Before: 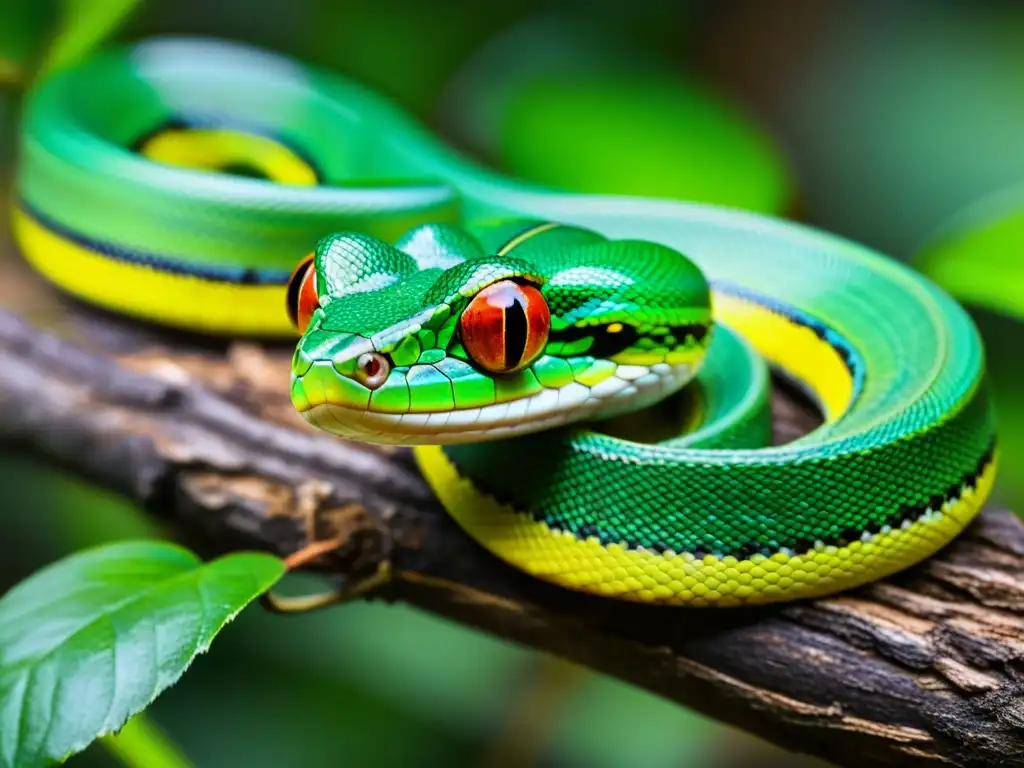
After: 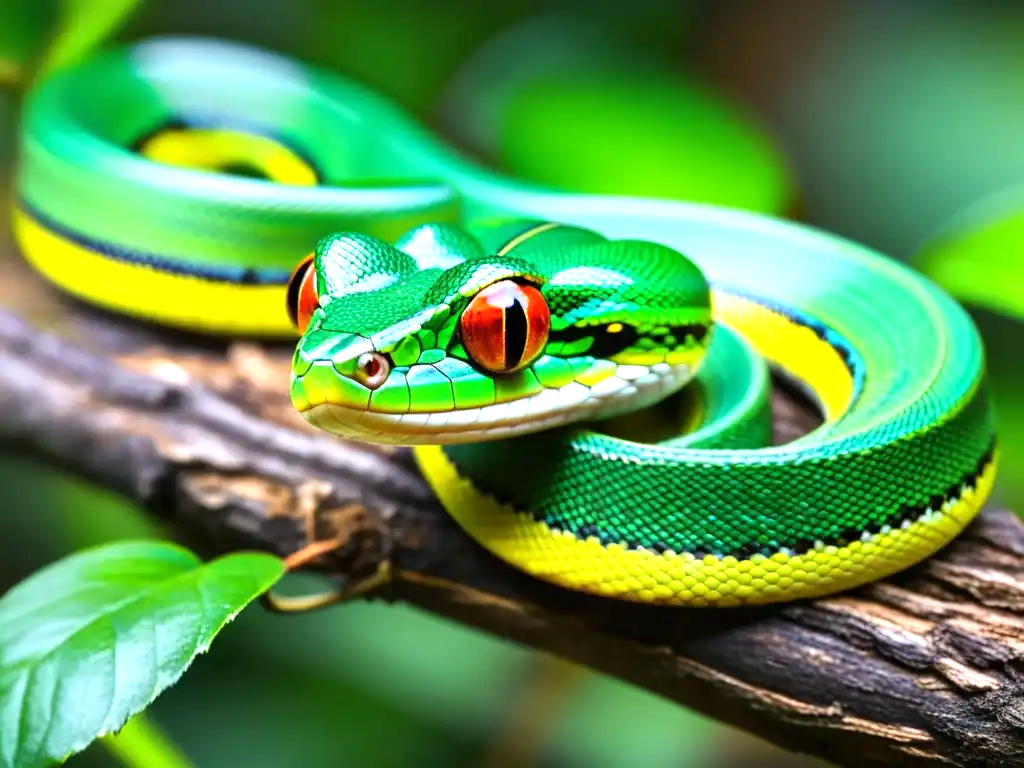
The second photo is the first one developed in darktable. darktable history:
exposure: exposure 0.644 EV, compensate exposure bias true, compensate highlight preservation false
